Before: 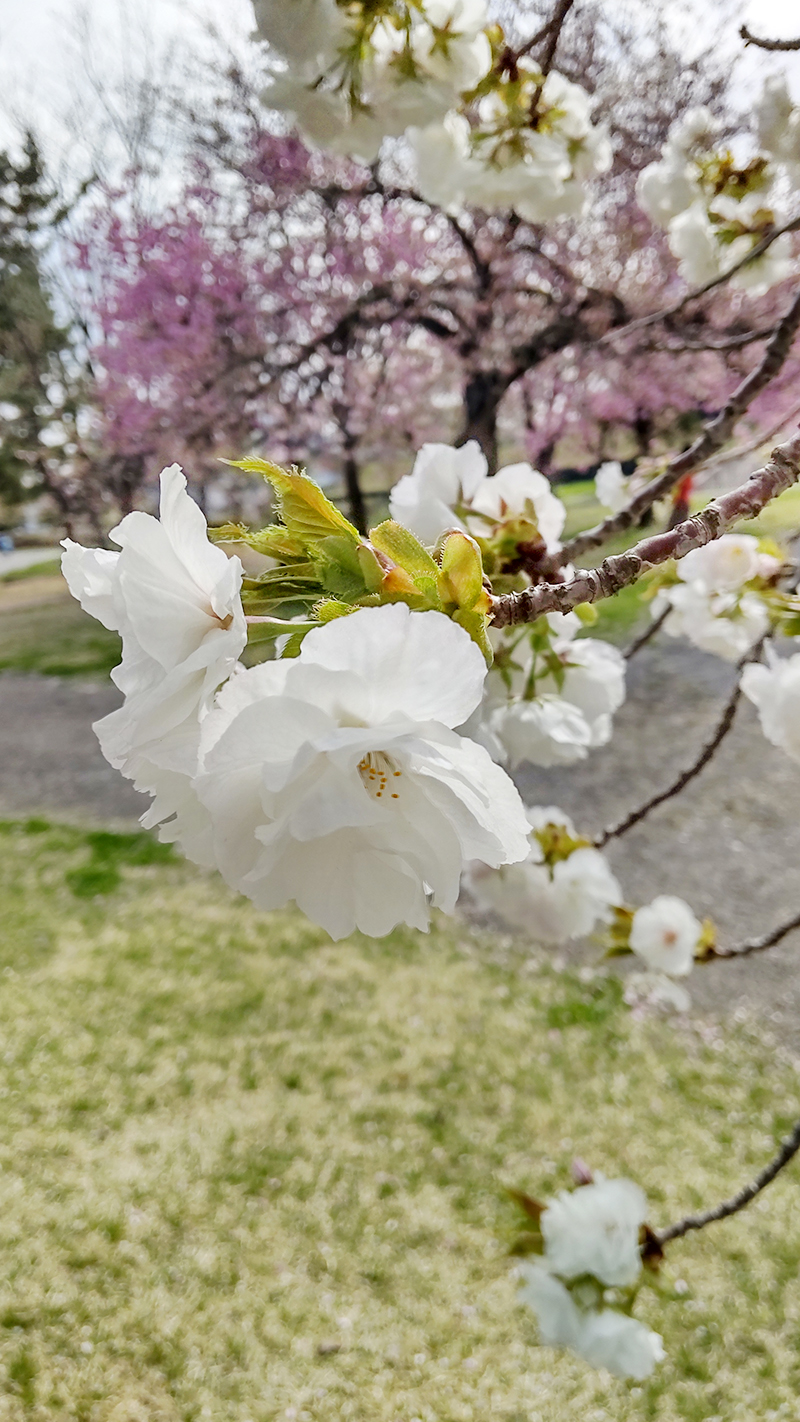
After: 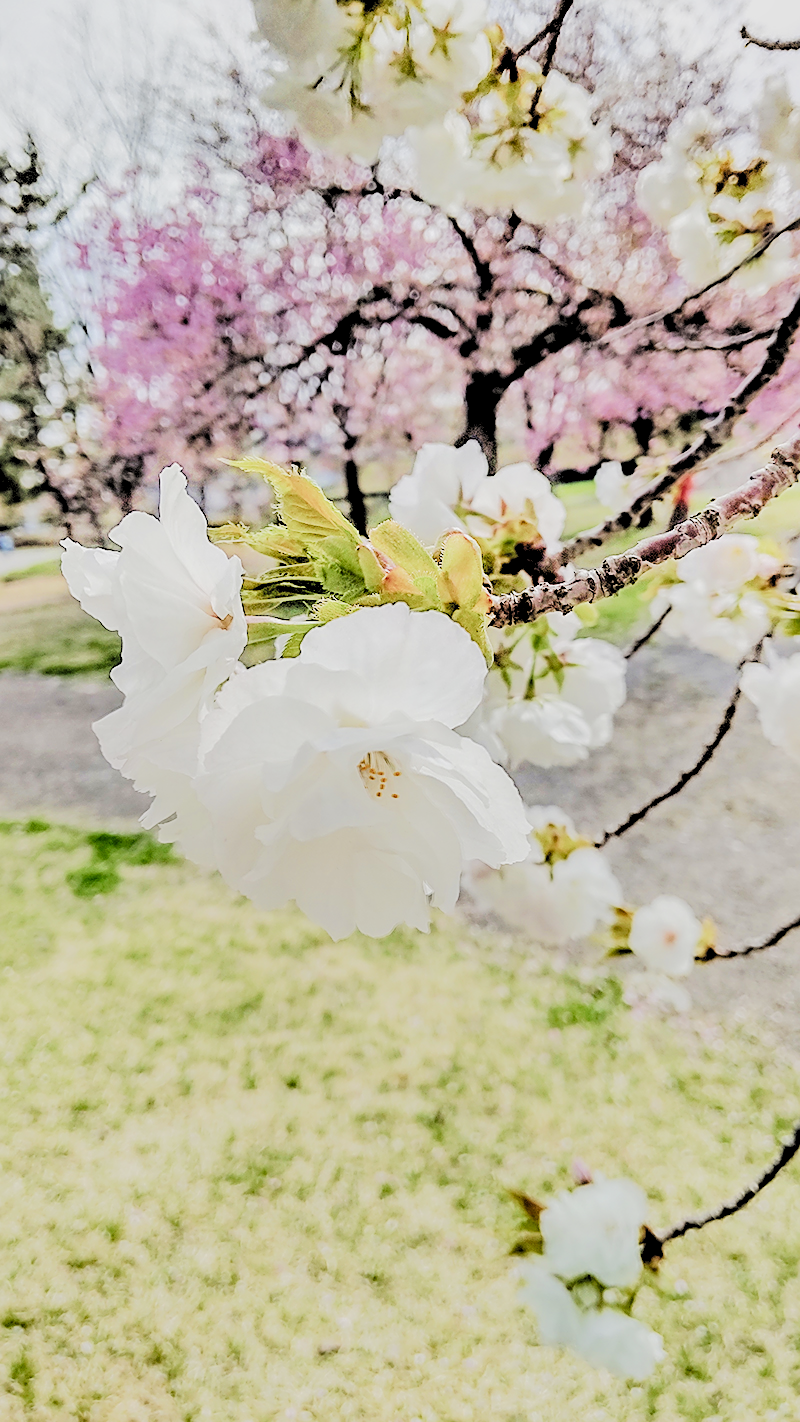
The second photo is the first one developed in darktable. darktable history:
sharpen: on, module defaults
tone equalizer: -7 EV 0.164 EV, -6 EV 0.601 EV, -5 EV 1.11 EV, -4 EV 1.37 EV, -3 EV 1.17 EV, -2 EV 0.6 EV, -1 EV 0.165 EV, edges refinement/feathering 500, mask exposure compensation -1.57 EV, preserve details no
local contrast: highlights 102%, shadows 99%, detail 199%, midtone range 0.2
filmic rgb: black relative exposure -2.91 EV, white relative exposure 4.56 EV, hardness 1.77, contrast 1.264, color science v4 (2020)
